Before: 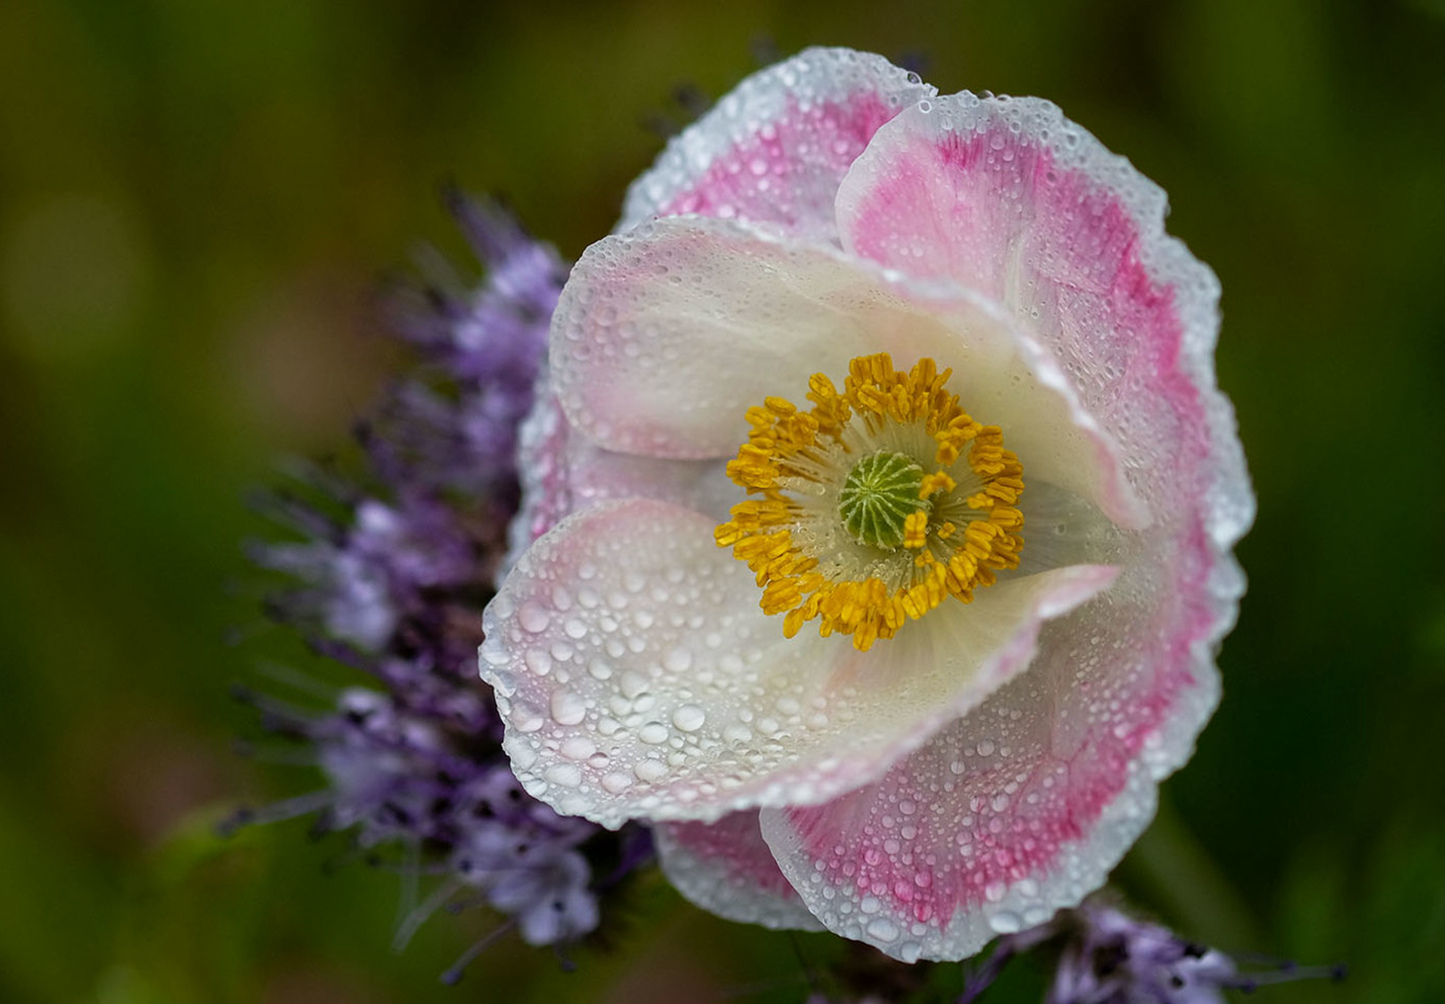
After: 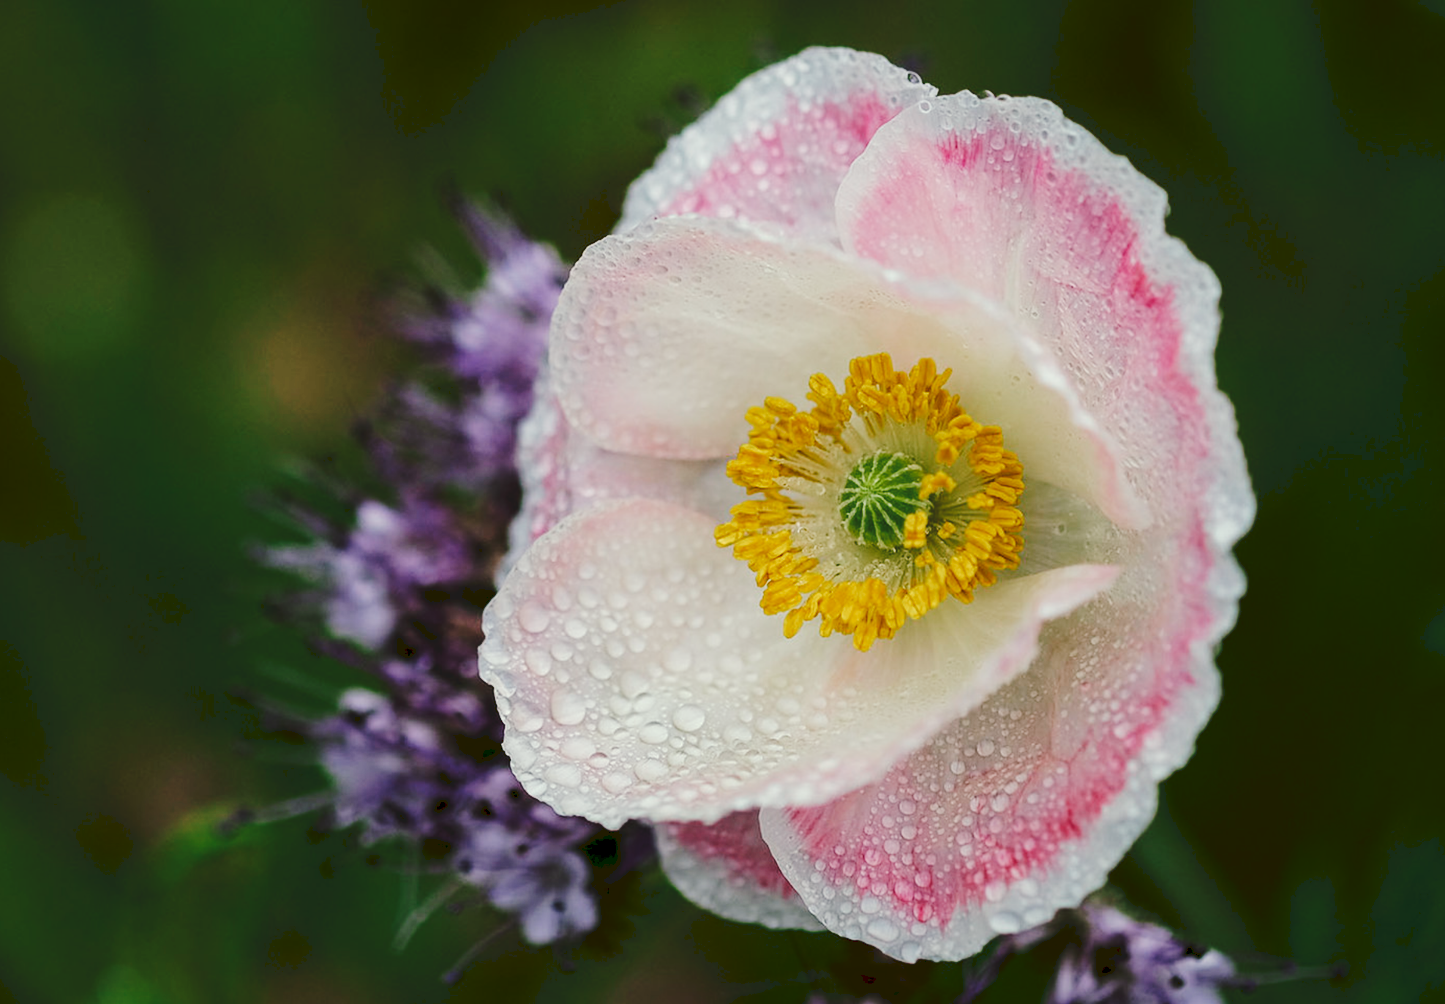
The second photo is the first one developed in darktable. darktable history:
tone curve: curves: ch0 [(0, 0) (0.003, 0.096) (0.011, 0.097) (0.025, 0.096) (0.044, 0.099) (0.069, 0.109) (0.1, 0.129) (0.136, 0.149) (0.177, 0.176) (0.224, 0.22) (0.277, 0.288) (0.335, 0.385) (0.399, 0.49) (0.468, 0.581) (0.543, 0.661) (0.623, 0.729) (0.709, 0.79) (0.801, 0.849) (0.898, 0.912) (1, 1)], preserve colors none
color look up table: target L [95.99, 89.52, 90.52, 84.75, 68.88, 64.39, 66.36, 52.6, 45.39, 44.62, 37.91, 34.5, 15.2, 200.56, 83.88, 82.56, 79.09, 66.99, 71.13, 57.03, 49.43, 49.51, 47.63, 47.18, 47.65, 30.86, 32.1, 30.51, 81.78, 60.96, 65.57, 72.14, 55.67, 50.37, 49.65, 46.13, 40.39, 32.86, 31.18, 24.4, 11.36, 2.493, 86.45, 86.34, 78.42, 59.19, 50.08, 40.92, 10.66], target a [-10.93, -29.41, -24.54, -42.96, -40.49, -37.24, -6.824, -50.07, -33.74, -18.45, -28.97, -23.44, -30.76, 0, 11.15, -0.783, 11.46, 40.22, 6.664, 59.49, 4.769, 32.69, 43.46, 72.17, 65.8, 3.991, 21.16, 37.28, 25.67, 7.306, 18.59, 51.13, 72.2, 43.75, 2.182, 62.76, 42.59, 33.92, 18.3, 6.164, 23.14, 15.85, -47.33, -24.98, -44.17, -22.33, -16.84, -15.58, -14.57], target b [29.71, 44.06, 21.72, 21.41, 6.258, 41.66, 25.07, 38.16, 16.9, 4.112, 29.78, 22.08, 25.45, 0, 27.3, 60.97, 80.16, 60.42, 8.179, 32.95, 43.71, 29.83, 49.06, 26.3, 57.91, 6.124, 54.43, 42.53, -8.774, -19.2, -37.03, -27.29, -1.604, 3.551, -5.043, -25.95, -53.81, -19.17, -65.82, -29.94, -38.69, 3.638, -2.095, -6.778, -17.85, -12.42, -39.5, -18.67, 4.436], num patches 49
